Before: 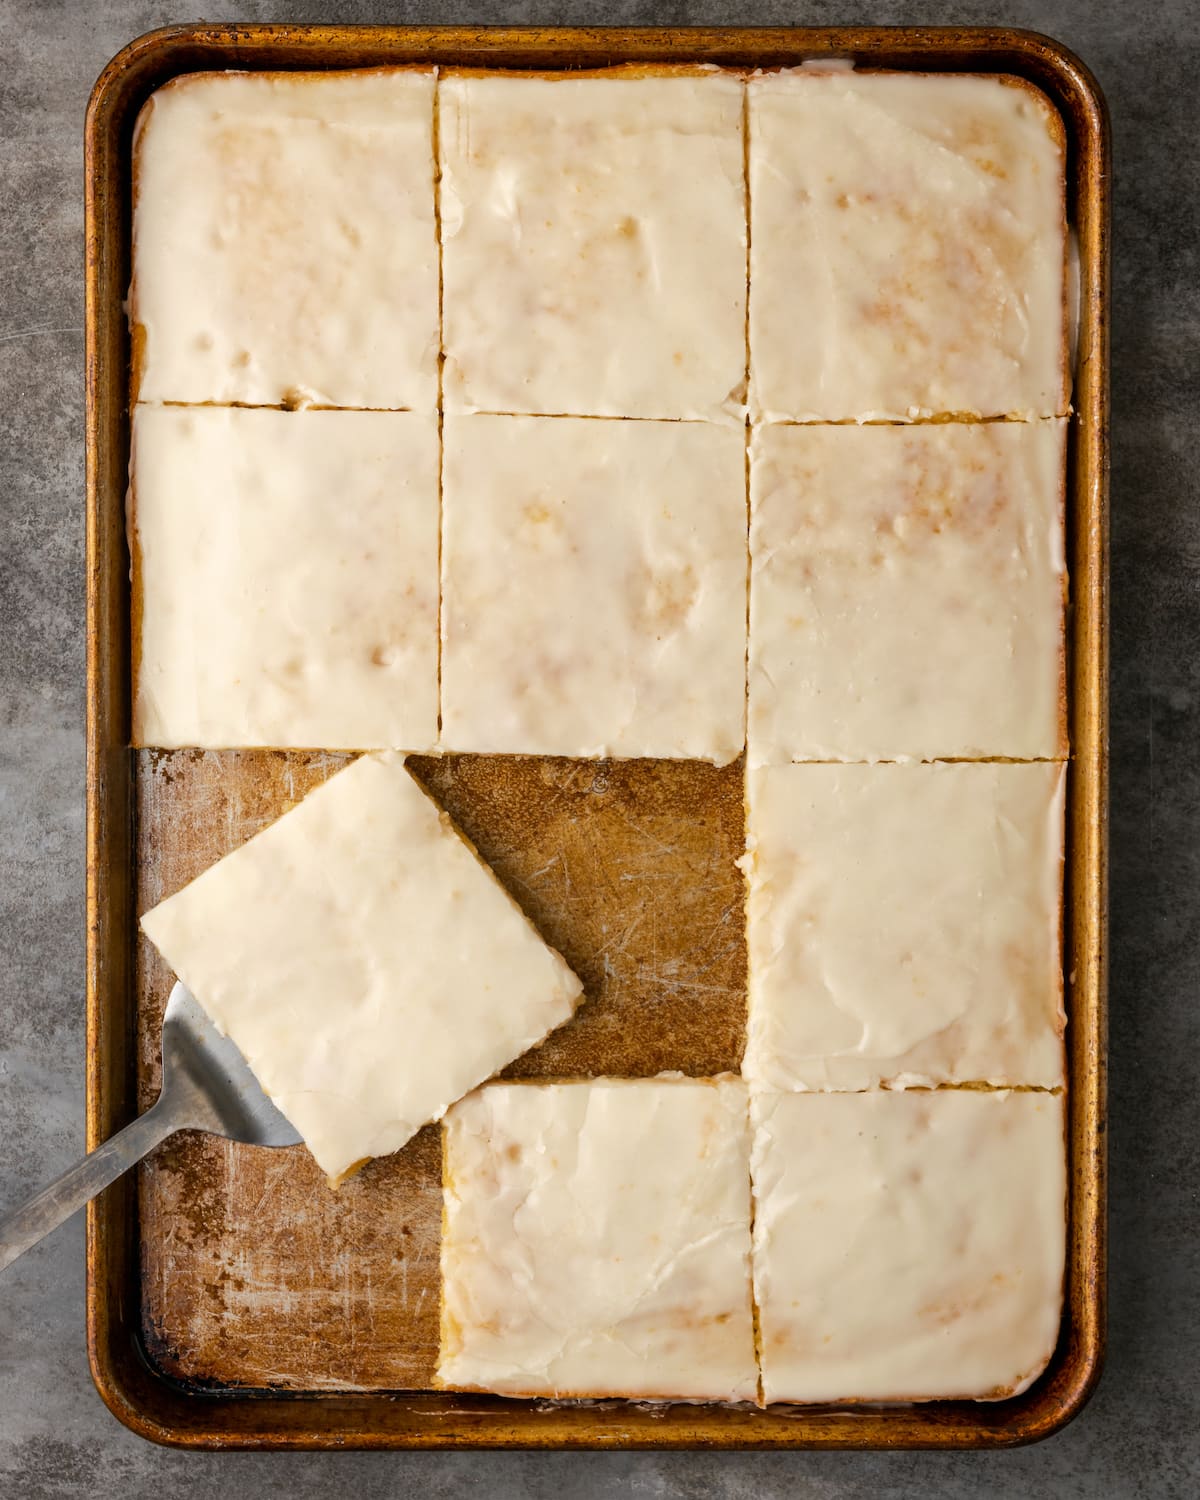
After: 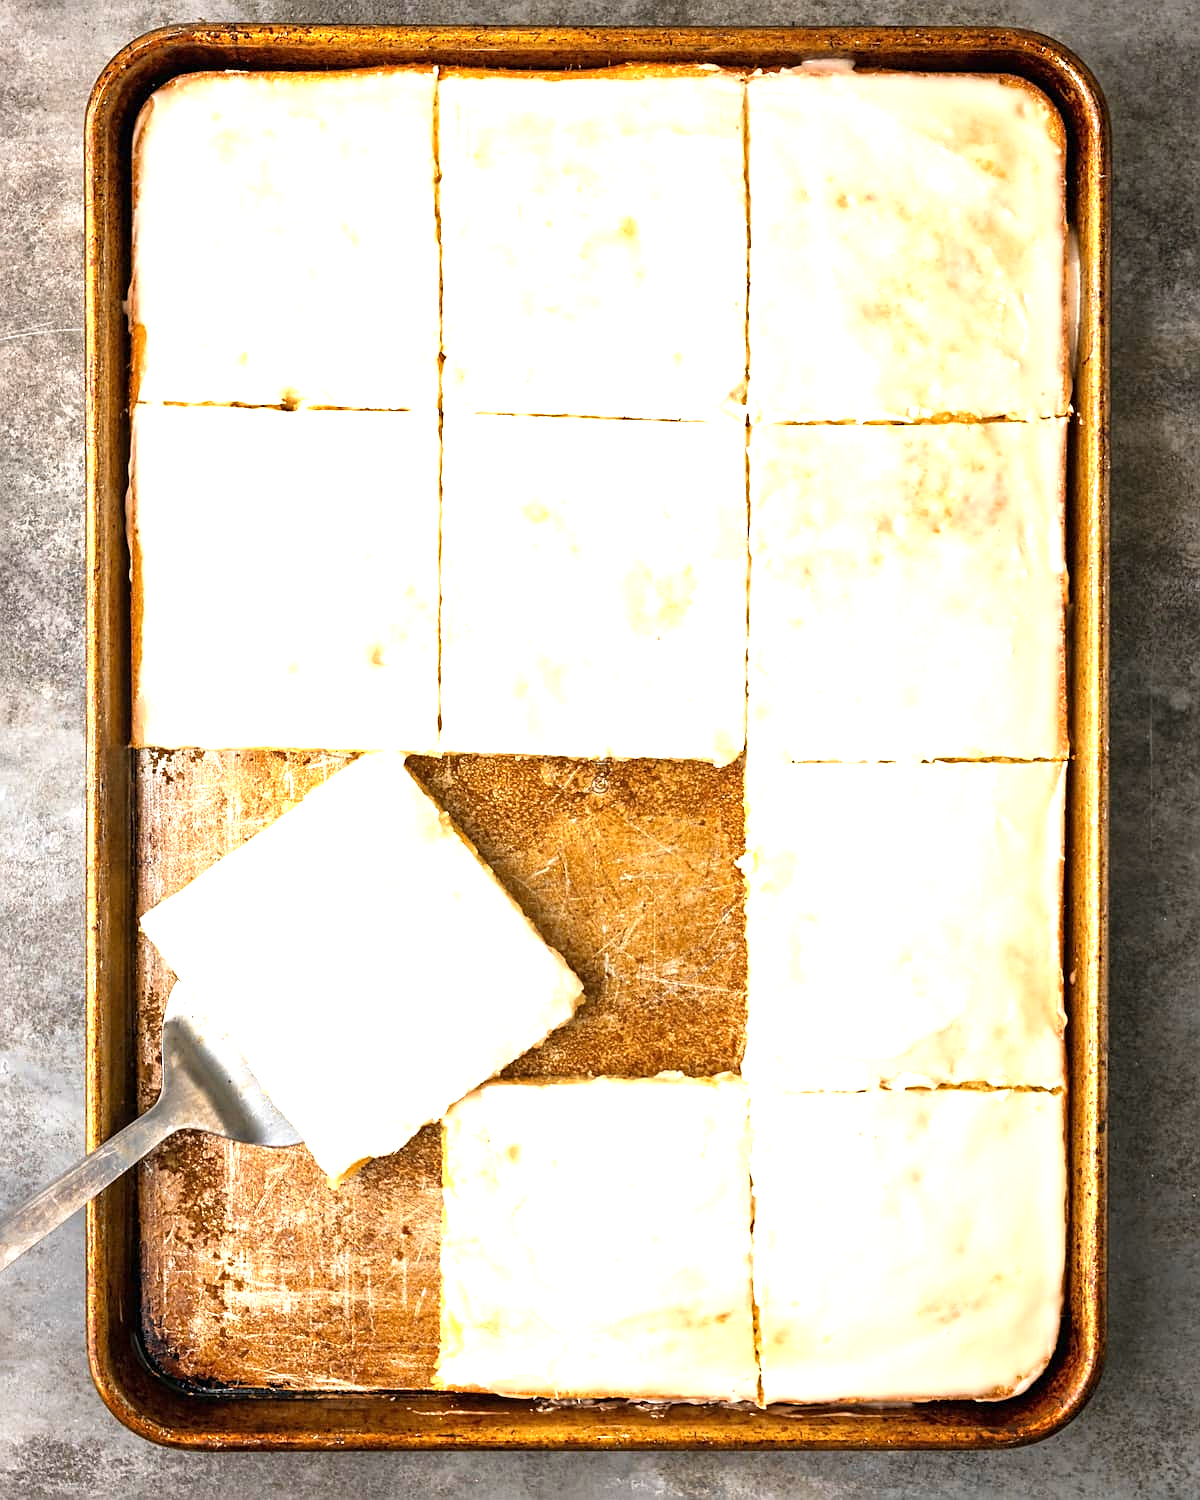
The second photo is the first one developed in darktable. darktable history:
velvia: strength 21.39%
sharpen: on, module defaults
tone equalizer: mask exposure compensation -0.495 EV
exposure: black level correction 0, exposure 1.37 EV, compensate exposure bias true, compensate highlight preservation false
